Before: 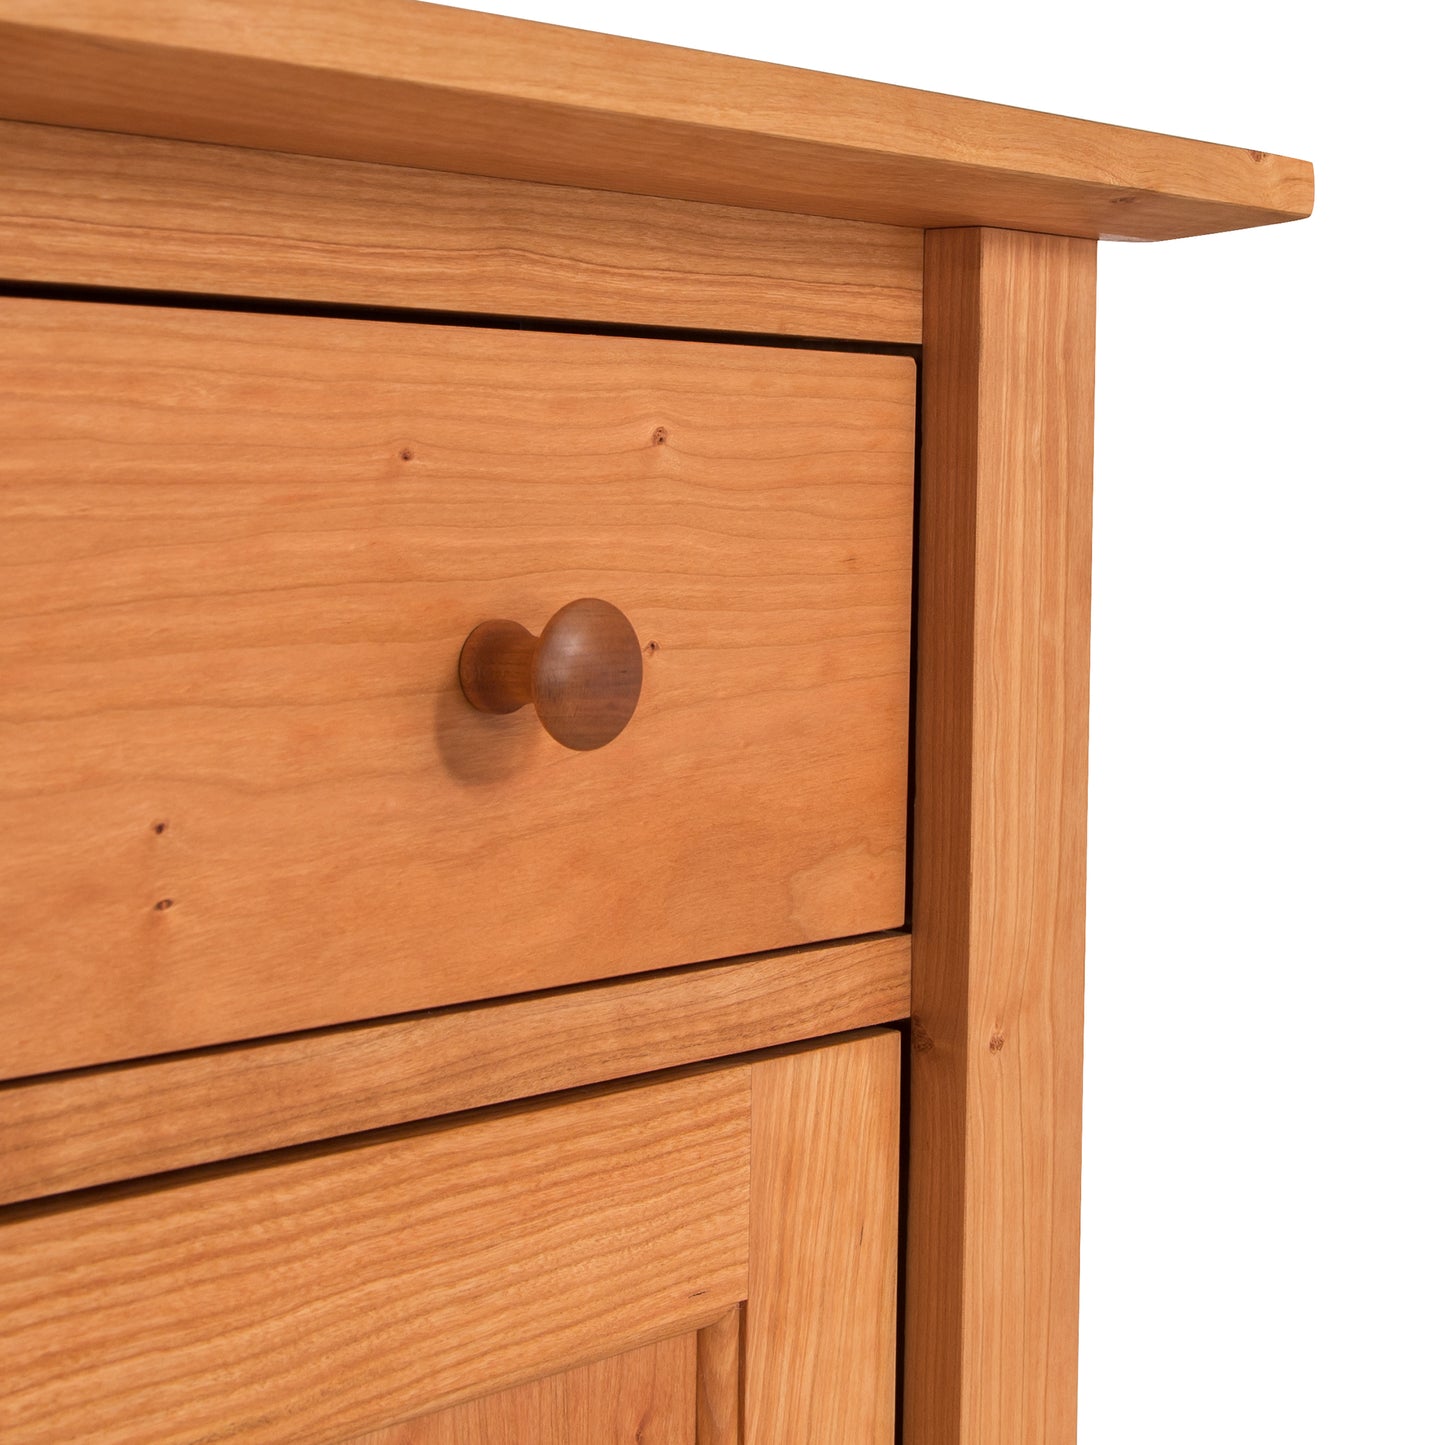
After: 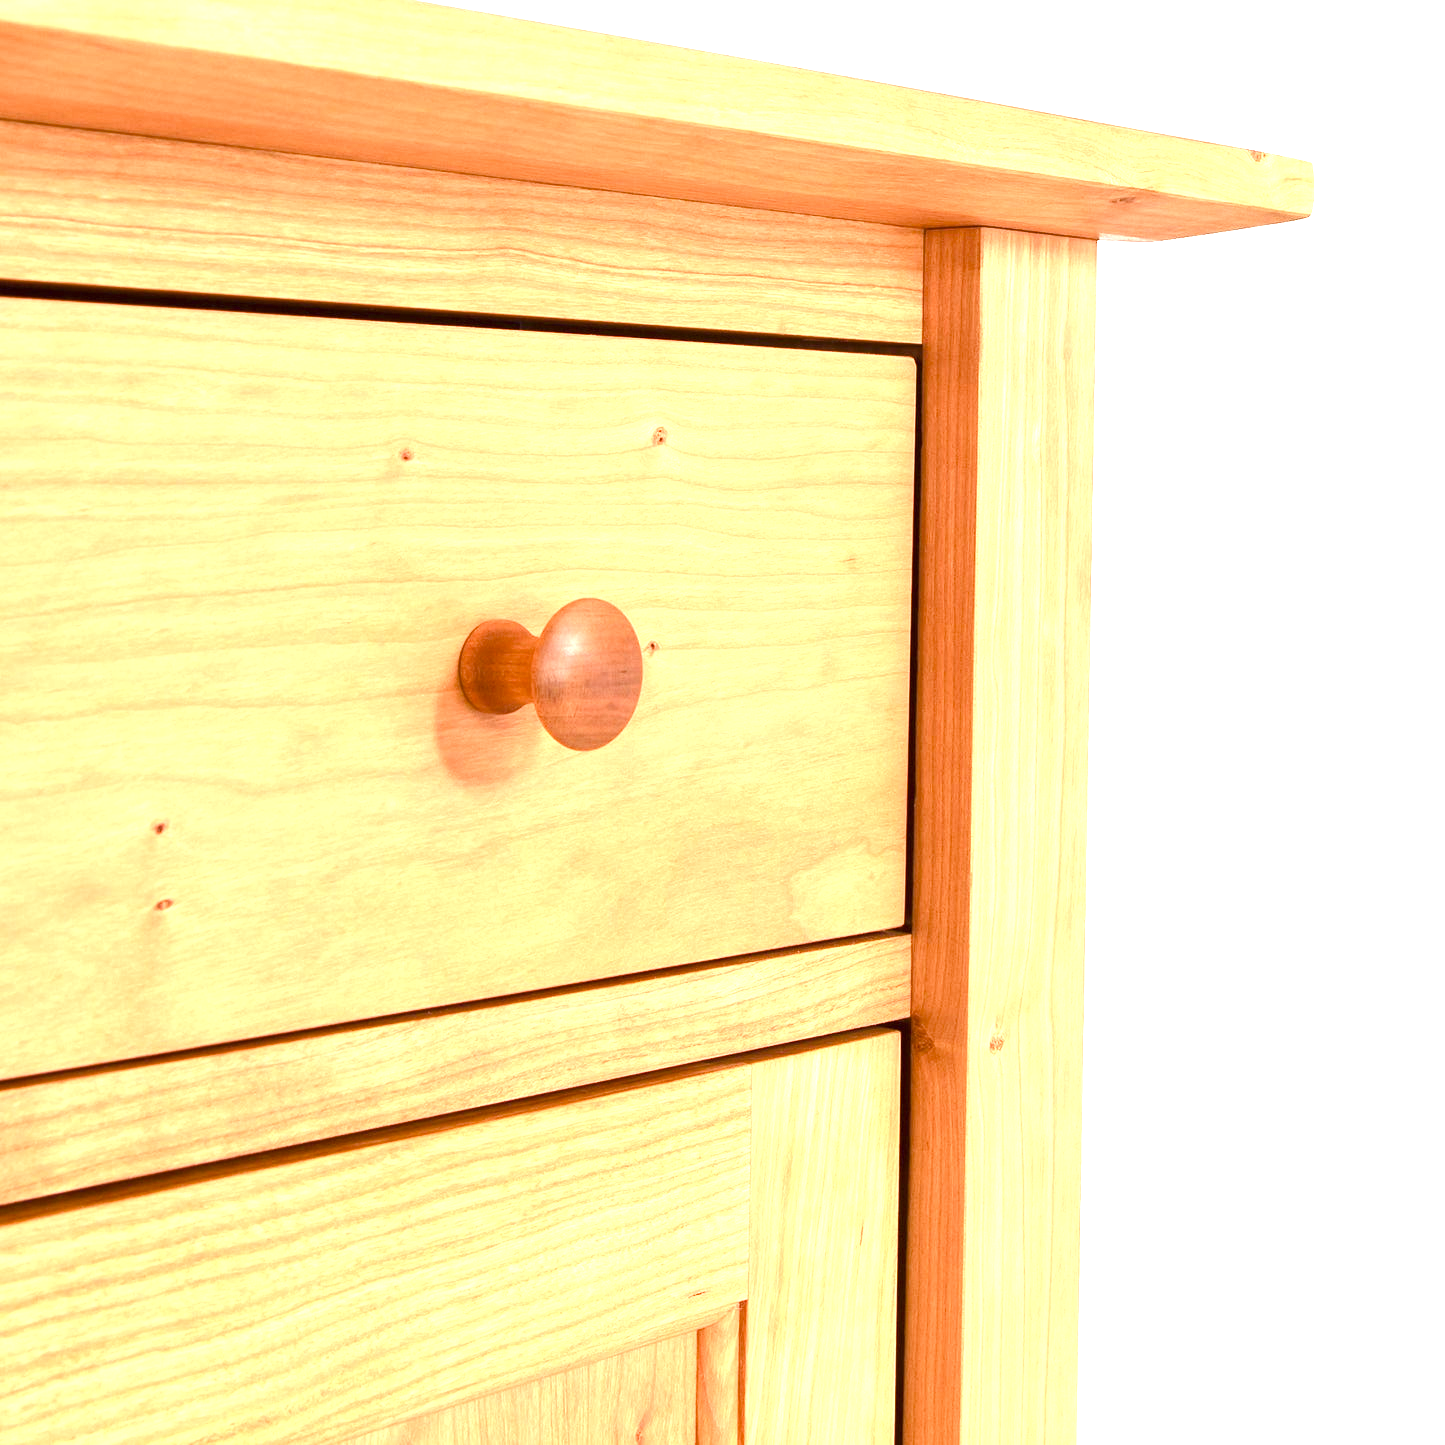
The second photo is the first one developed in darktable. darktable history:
exposure: black level correction 0, exposure 1.55 EV, compensate exposure bias true, compensate highlight preservation false
tone equalizer: on, module defaults
color balance rgb: linear chroma grading › shadows 32%, linear chroma grading › global chroma -2%, linear chroma grading › mid-tones 4%, perceptual saturation grading › global saturation -2%, perceptual saturation grading › highlights -8%, perceptual saturation grading › mid-tones 8%, perceptual saturation grading › shadows 4%, perceptual brilliance grading › highlights 8%, perceptual brilliance grading › mid-tones 4%, perceptual brilliance grading › shadows 2%, global vibrance 16%, saturation formula JzAzBz (2021)
